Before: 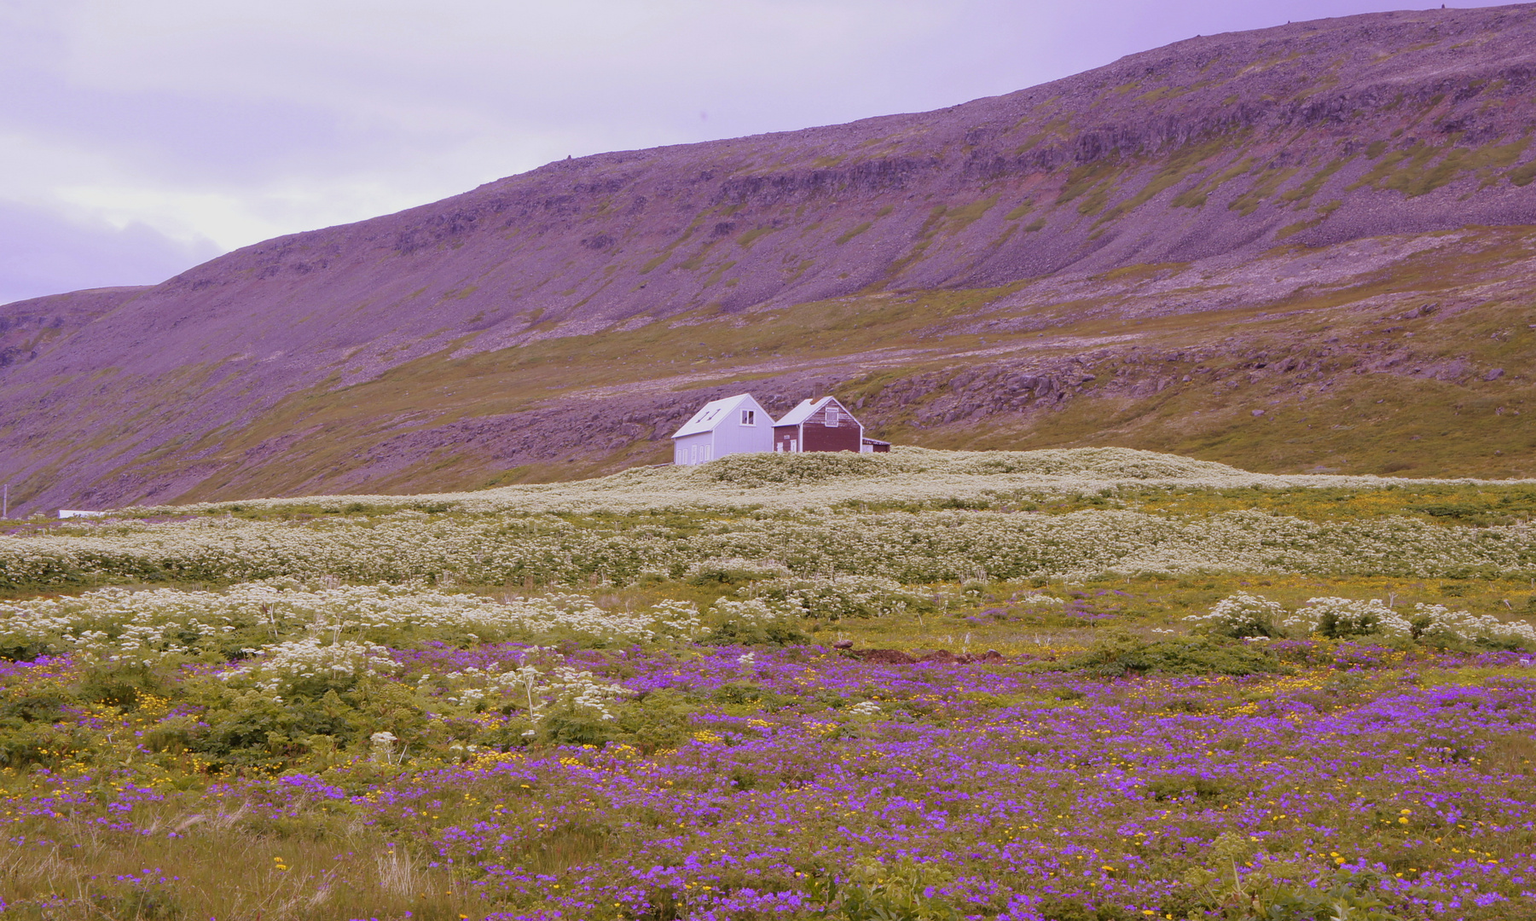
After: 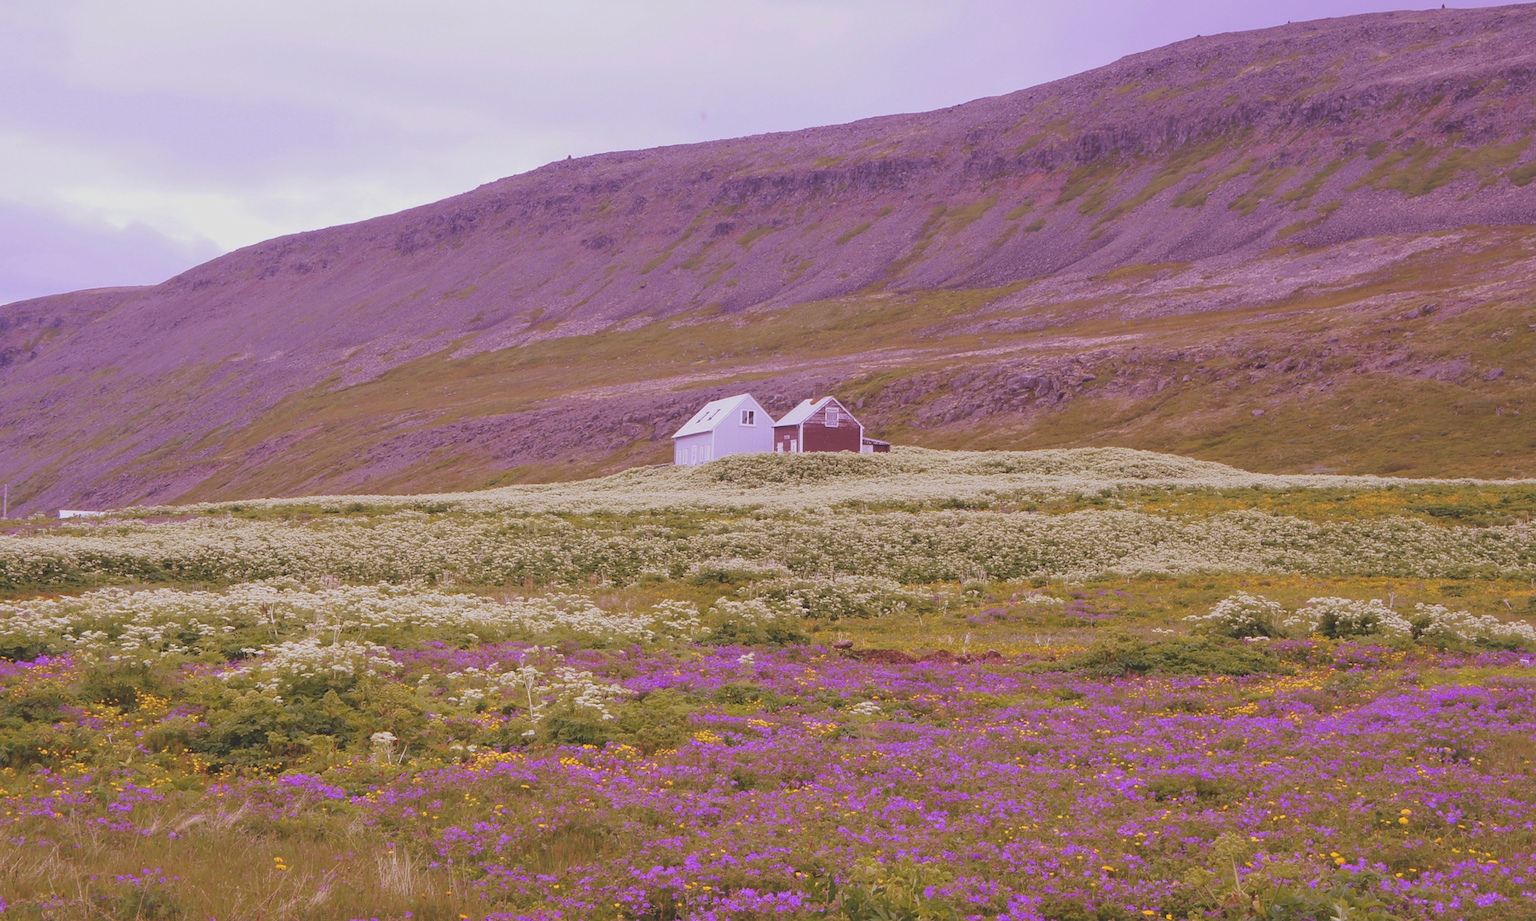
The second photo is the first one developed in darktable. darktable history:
exposure: black level correction -0.026, exposure -0.117 EV, compensate highlight preservation false
